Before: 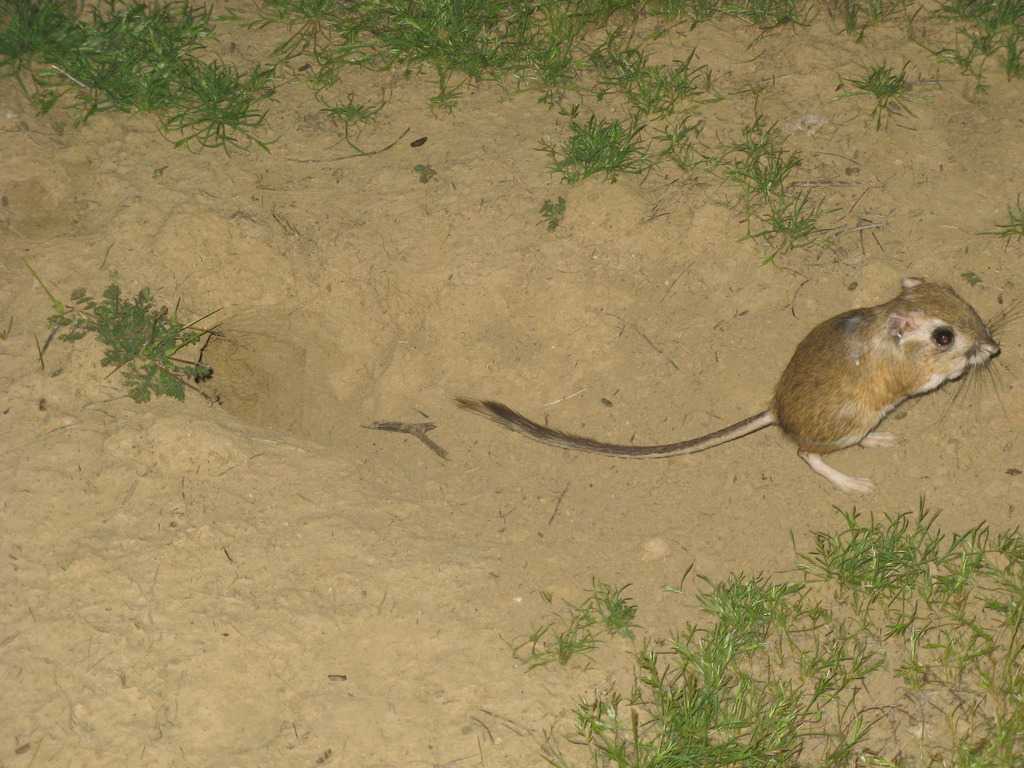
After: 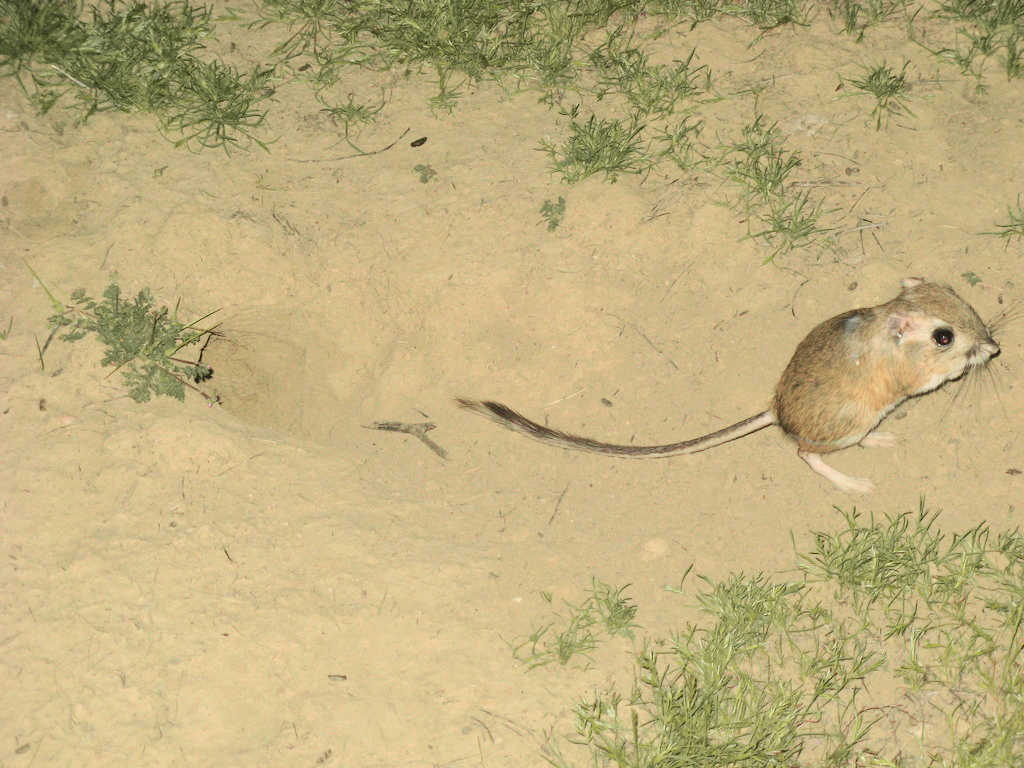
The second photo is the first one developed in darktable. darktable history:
tone curve: curves: ch0 [(0, 0) (0.21, 0.21) (0.43, 0.586) (0.65, 0.793) (1, 1)]; ch1 [(0, 0) (0.382, 0.447) (0.492, 0.484) (0.544, 0.547) (0.583, 0.578) (0.599, 0.595) (0.67, 0.673) (1, 1)]; ch2 [(0, 0) (0.411, 0.382) (0.492, 0.5) (0.531, 0.534) (0.56, 0.573) (0.599, 0.602) (0.696, 0.693) (1, 1)], color space Lab, independent channels, preserve colors none
